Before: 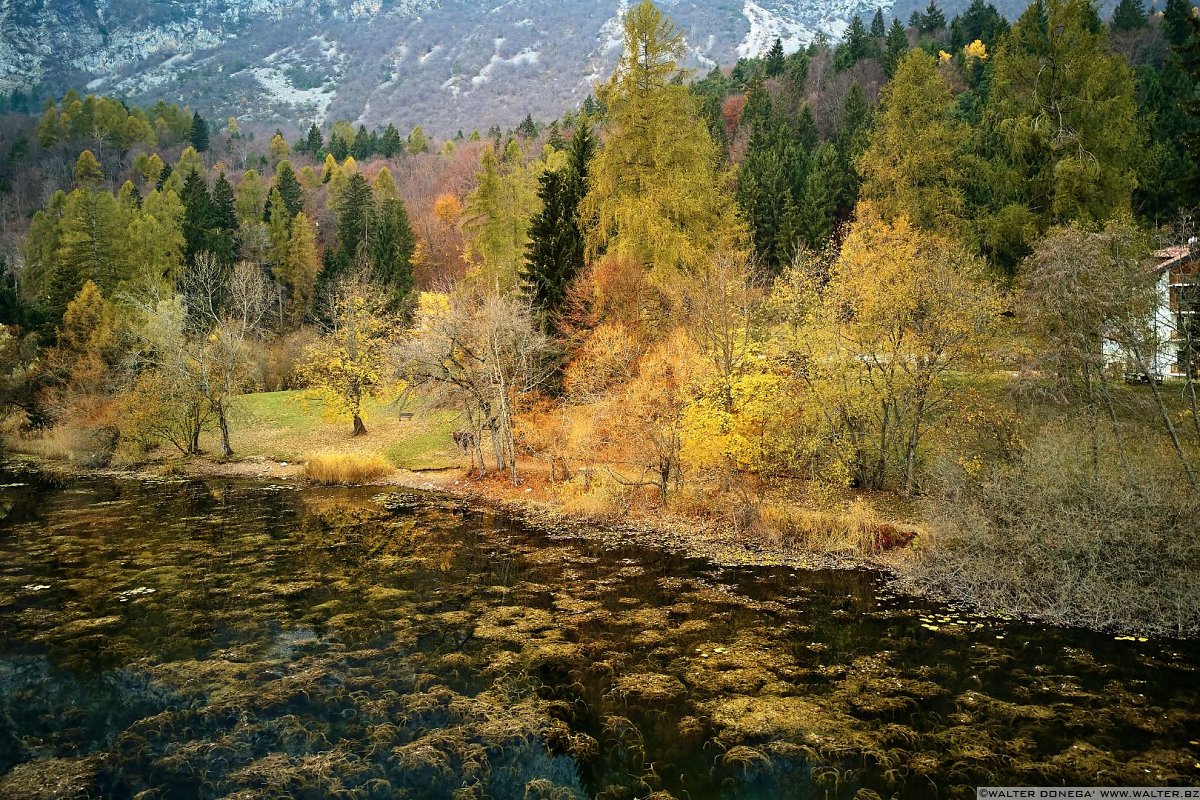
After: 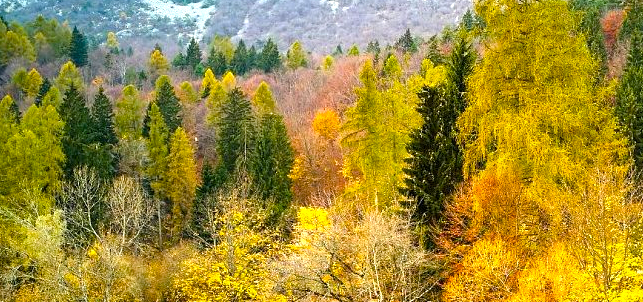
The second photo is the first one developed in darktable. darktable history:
crop: left 10.121%, top 10.631%, right 36.218%, bottom 51.526%
exposure: exposure 0.6 EV, compensate highlight preservation false
local contrast: highlights 100%, shadows 100%, detail 120%, midtone range 0.2
color balance rgb: linear chroma grading › global chroma 10%, perceptual saturation grading › global saturation 30%, global vibrance 10%
